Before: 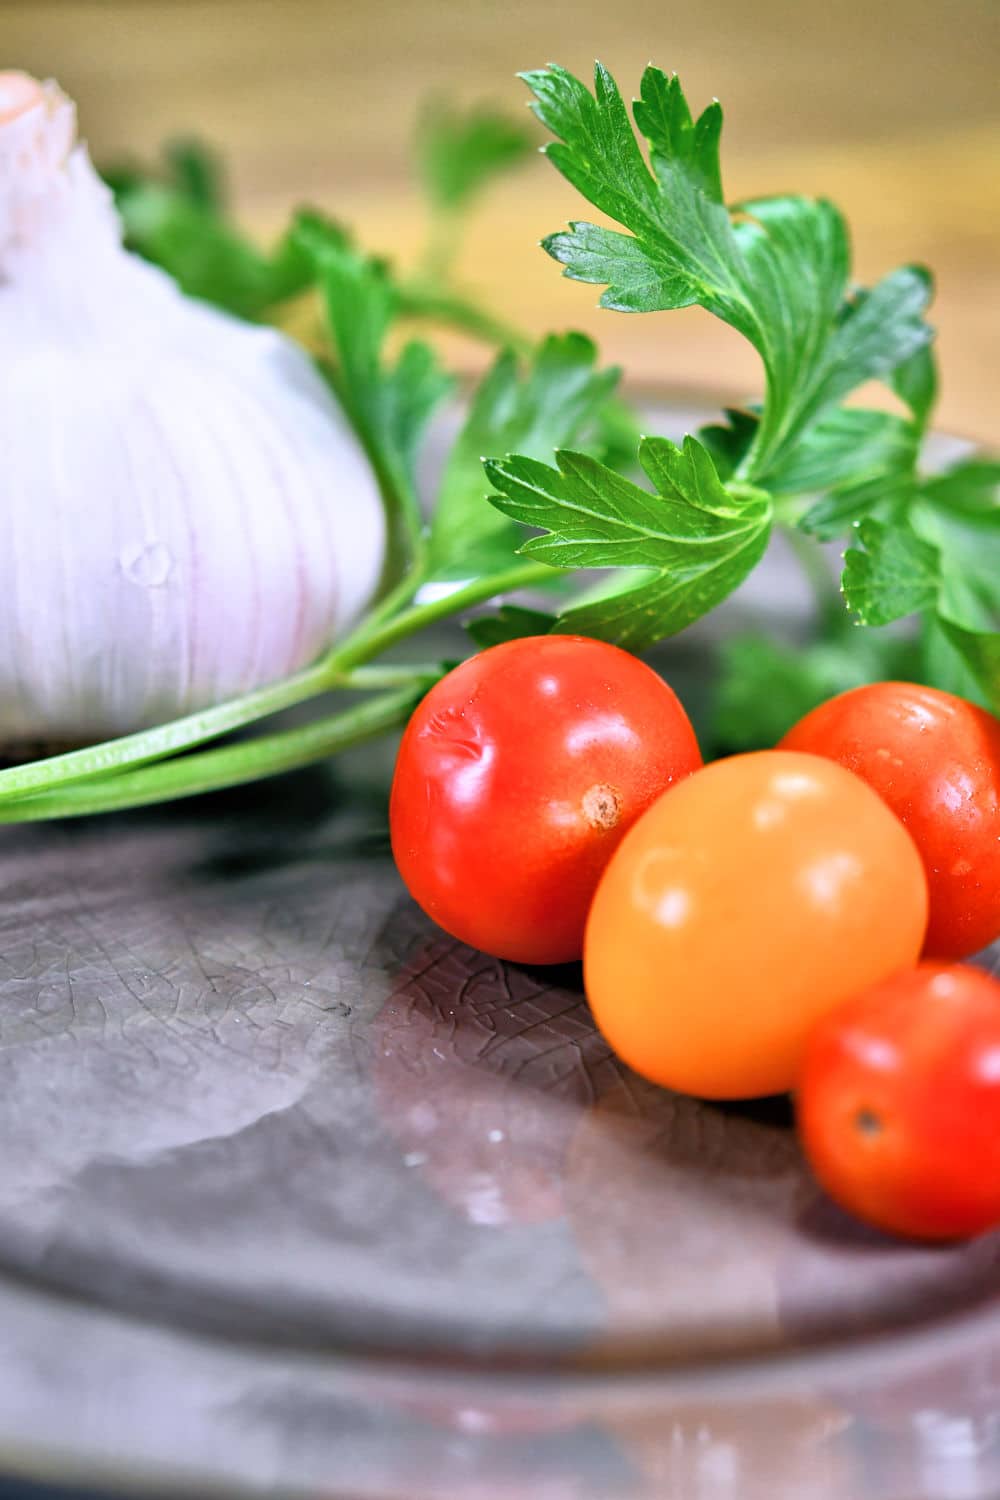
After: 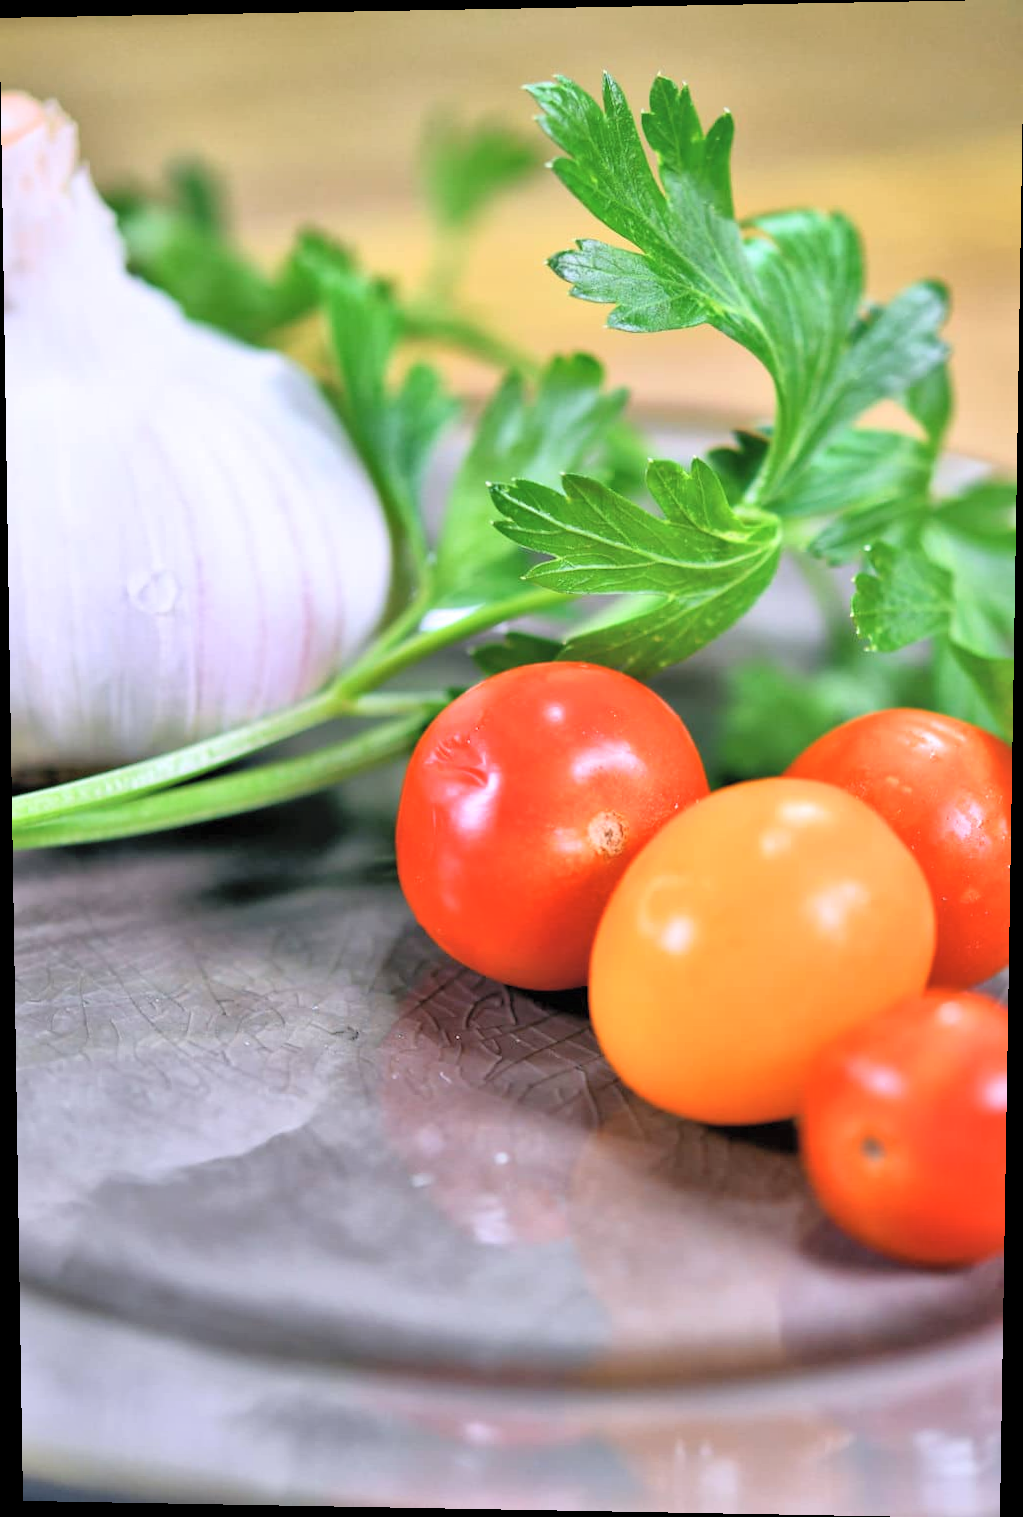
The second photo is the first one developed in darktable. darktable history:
rotate and perspective: lens shift (vertical) 0.048, lens shift (horizontal) -0.024, automatic cropping off
shadows and highlights: shadows 37.27, highlights -28.18, soften with gaussian
contrast brightness saturation: brightness 0.15
